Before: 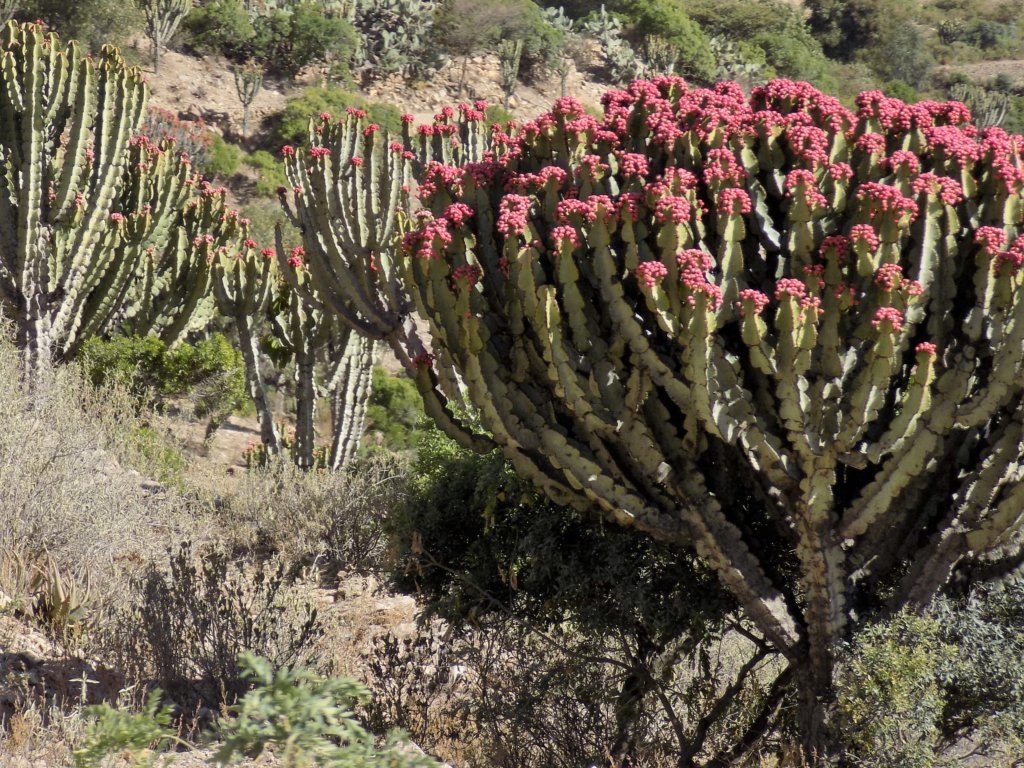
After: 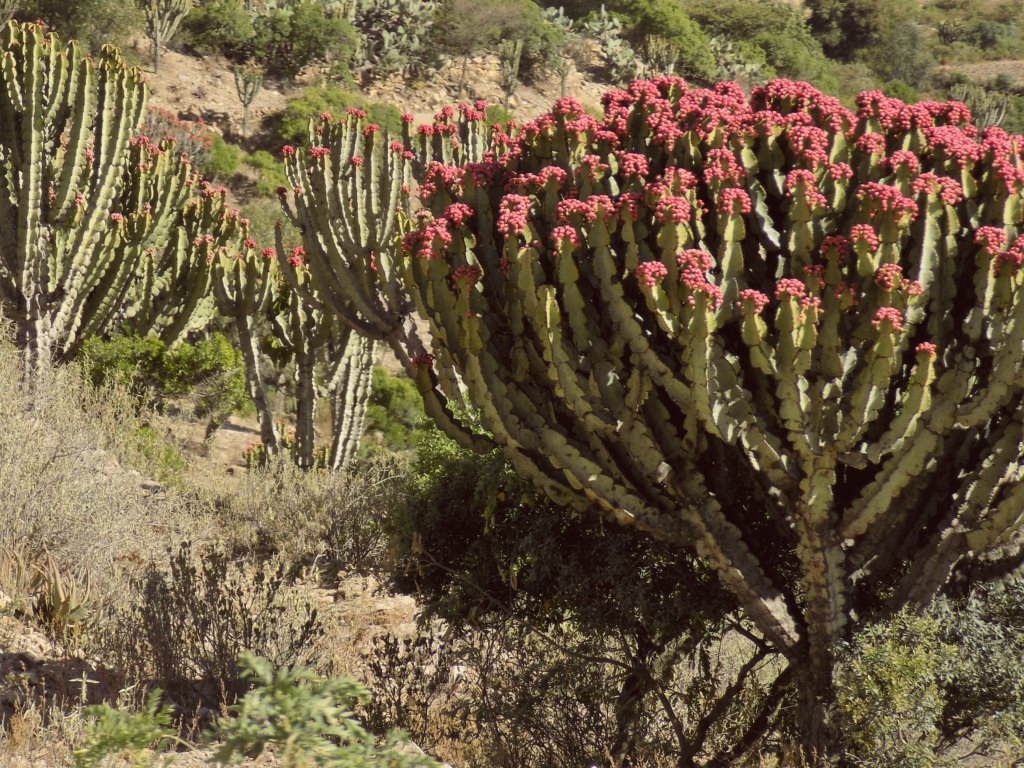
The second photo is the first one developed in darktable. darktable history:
color balance: lift [1.005, 1.002, 0.998, 0.998], gamma [1, 1.021, 1.02, 0.979], gain [0.923, 1.066, 1.056, 0.934]
exposure: black level correction 0.001, exposure 0.014 EV, compensate highlight preservation false
